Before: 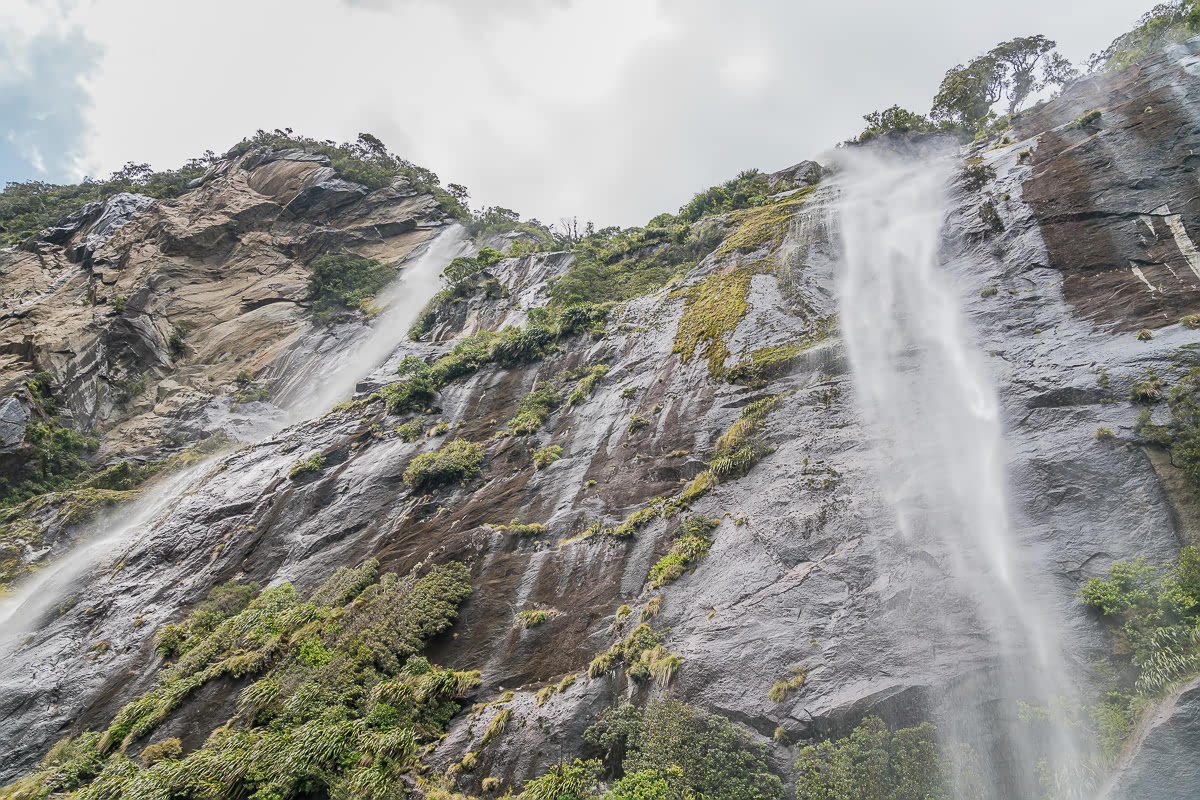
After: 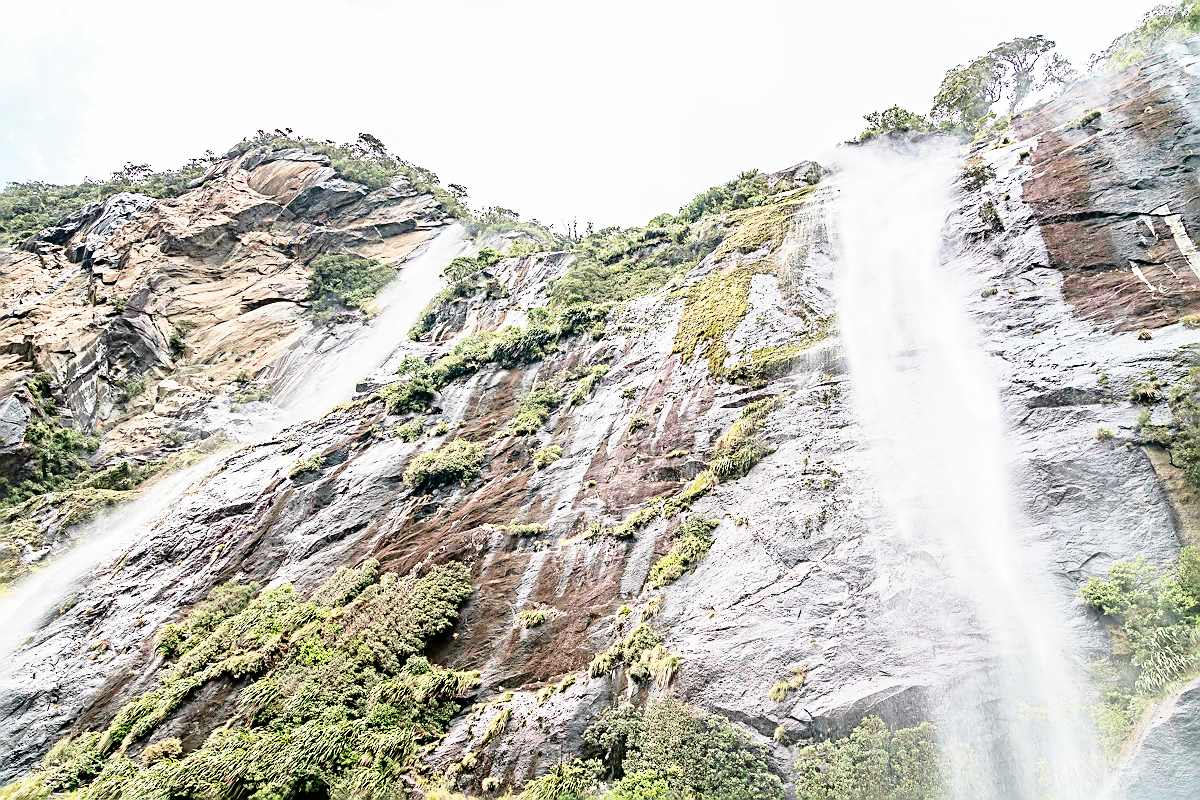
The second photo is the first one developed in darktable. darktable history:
tone curve: curves: ch0 [(0.003, 0) (0.066, 0.023) (0.149, 0.094) (0.264, 0.238) (0.395, 0.421) (0.517, 0.56) (0.688, 0.743) (0.813, 0.846) (1, 1)]; ch1 [(0, 0) (0.164, 0.115) (0.337, 0.332) (0.39, 0.398) (0.464, 0.461) (0.501, 0.5) (0.521, 0.535) (0.571, 0.588) (0.652, 0.681) (0.733, 0.749) (0.811, 0.796) (1, 1)]; ch2 [(0, 0) (0.337, 0.382) (0.464, 0.476) (0.501, 0.502) (0.527, 0.54) (0.556, 0.567) (0.6, 0.59) (0.687, 0.675) (1, 1)], color space Lab, independent channels, preserve colors none
sharpen: radius 3.963
base curve: curves: ch0 [(0, 0) (0.012, 0.01) (0.073, 0.168) (0.31, 0.711) (0.645, 0.957) (1, 1)], preserve colors none
